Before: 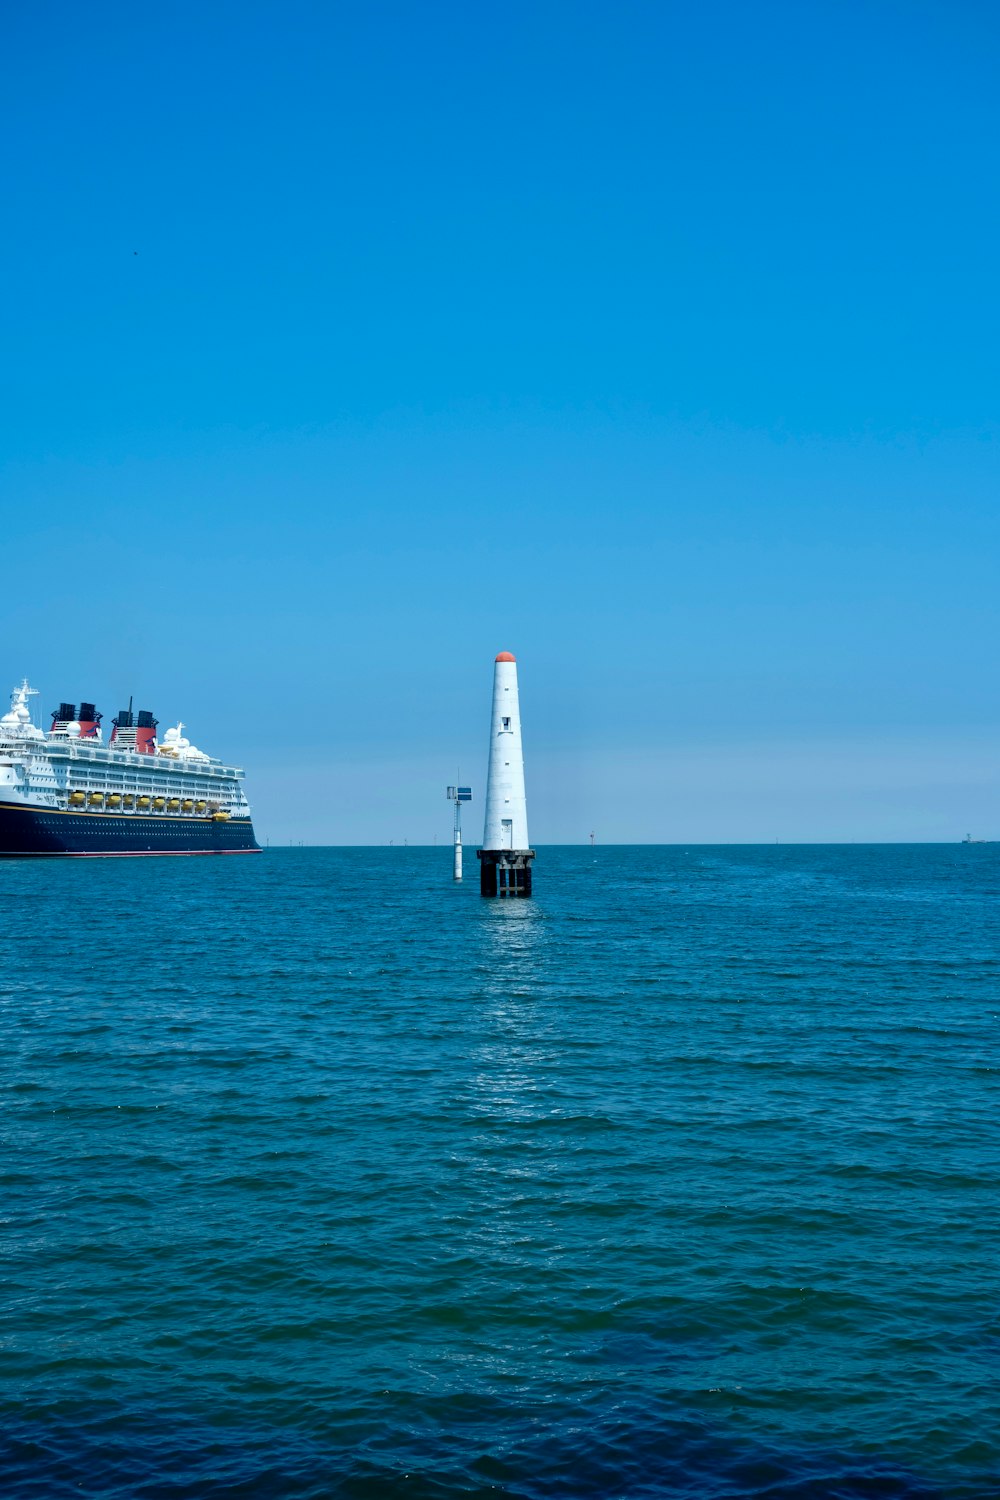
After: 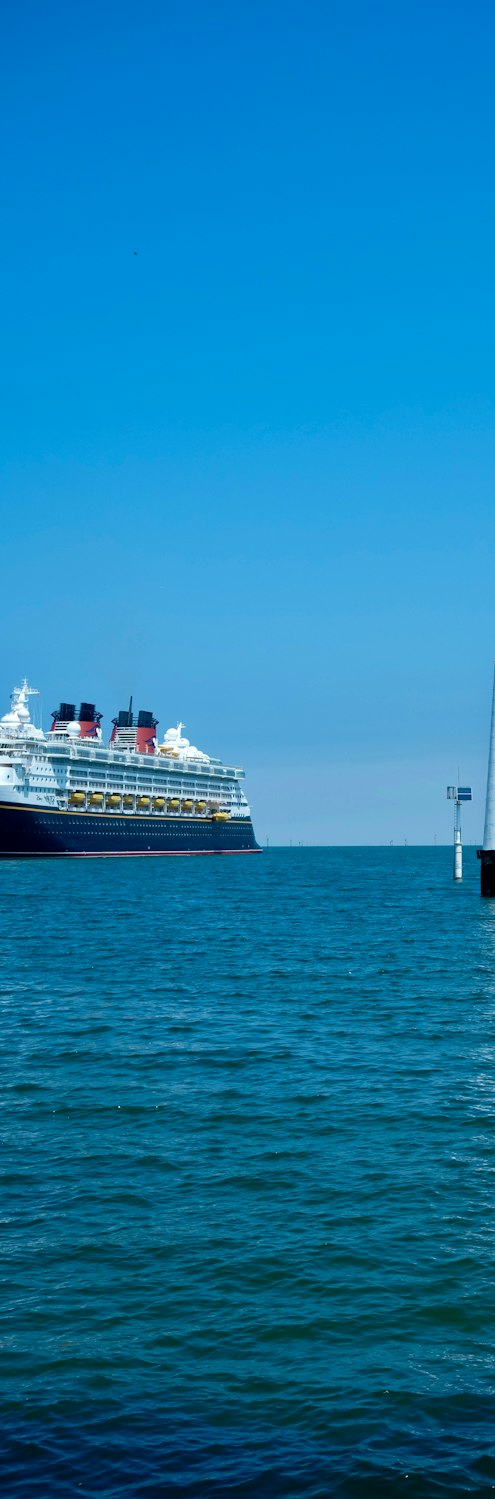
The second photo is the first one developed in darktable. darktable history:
crop and rotate: left 0.023%, top 0%, right 50.384%
